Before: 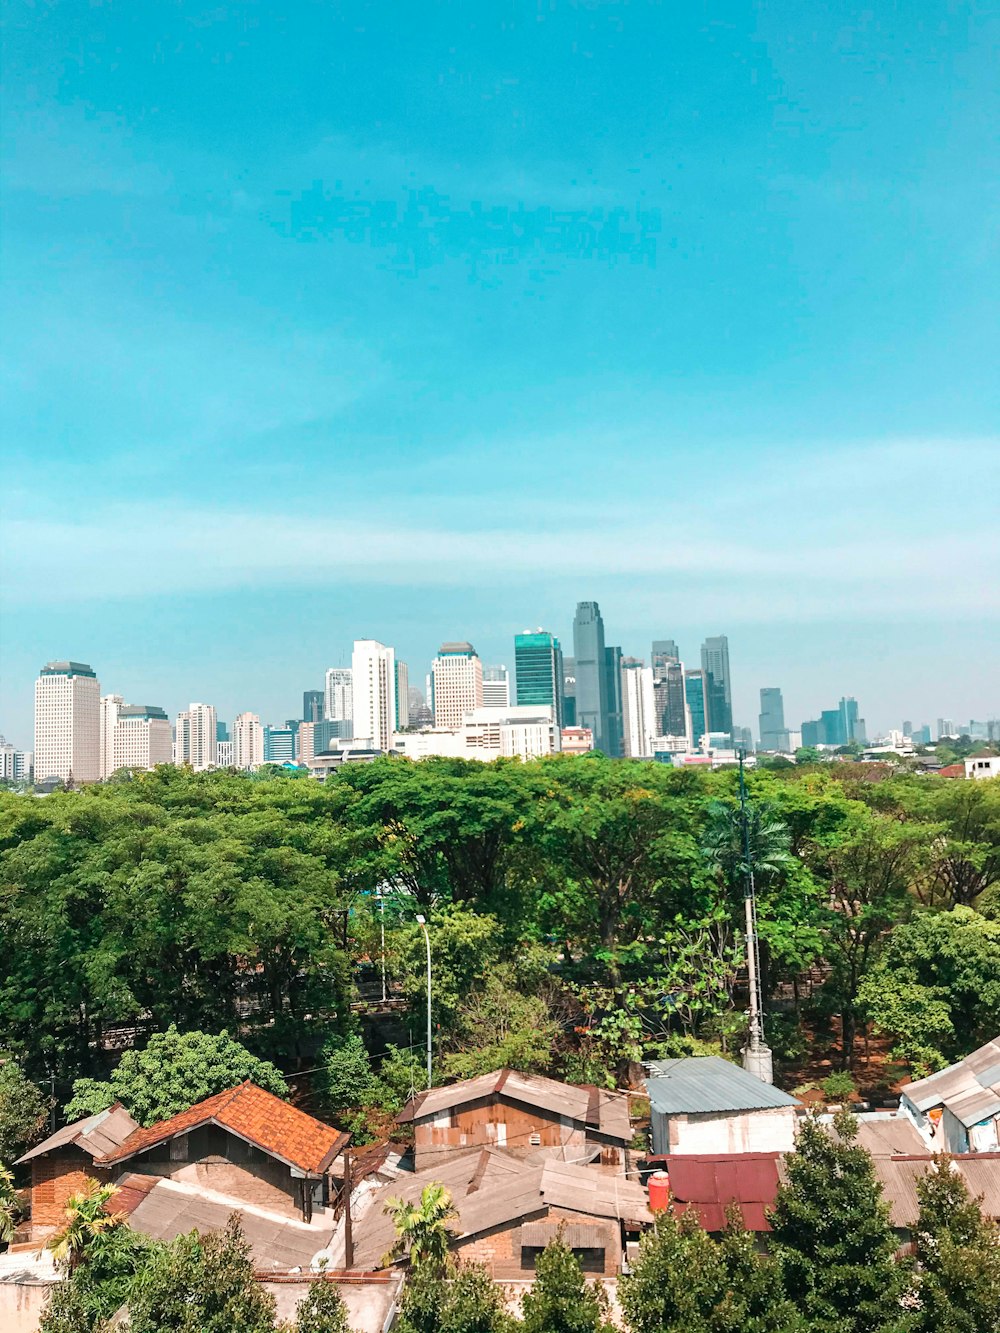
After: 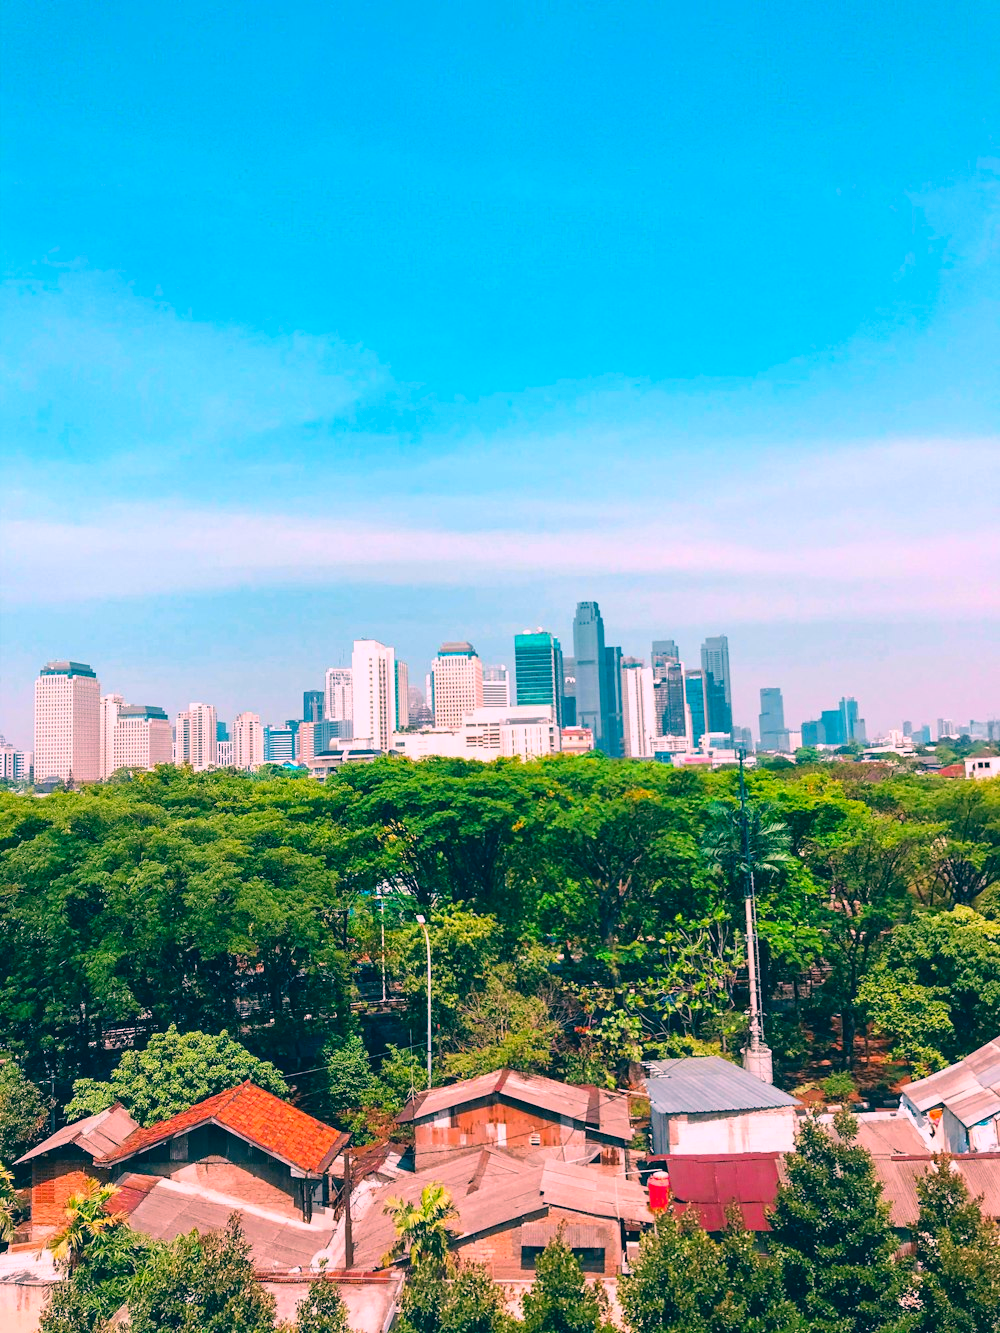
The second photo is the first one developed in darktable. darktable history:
color correction: highlights a* 17.37, highlights b* 0.322, shadows a* -14.78, shadows b* -14.35, saturation 1.5
